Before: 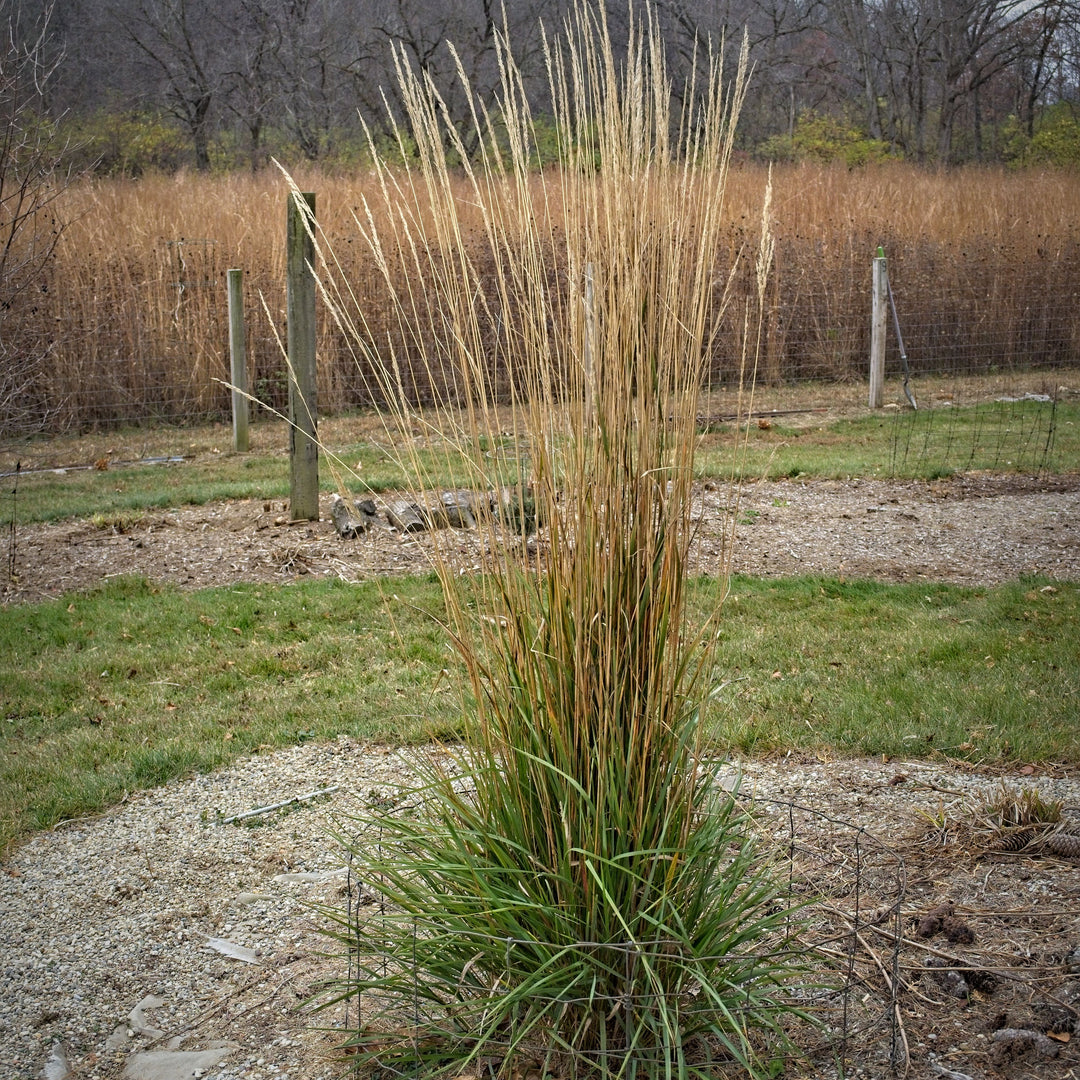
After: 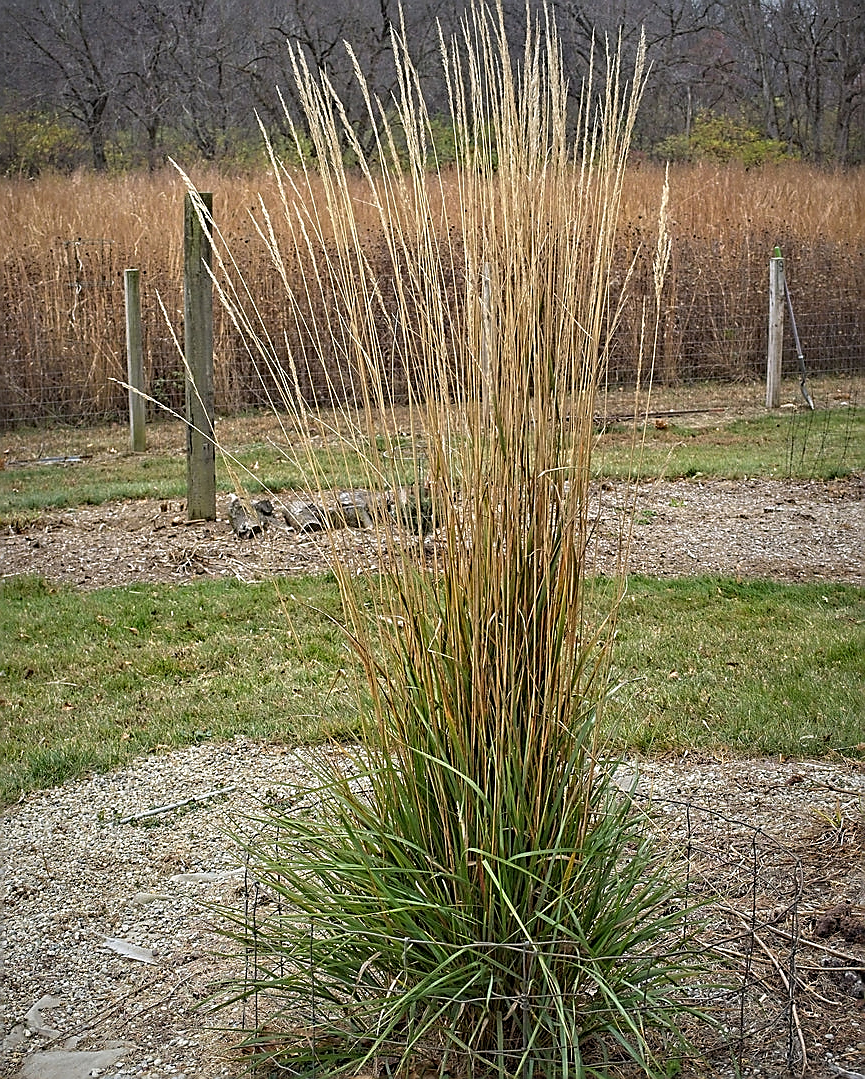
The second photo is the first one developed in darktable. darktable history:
crop and rotate: left 9.594%, right 10.25%
sharpen: radius 1.397, amount 1.236, threshold 0.829
